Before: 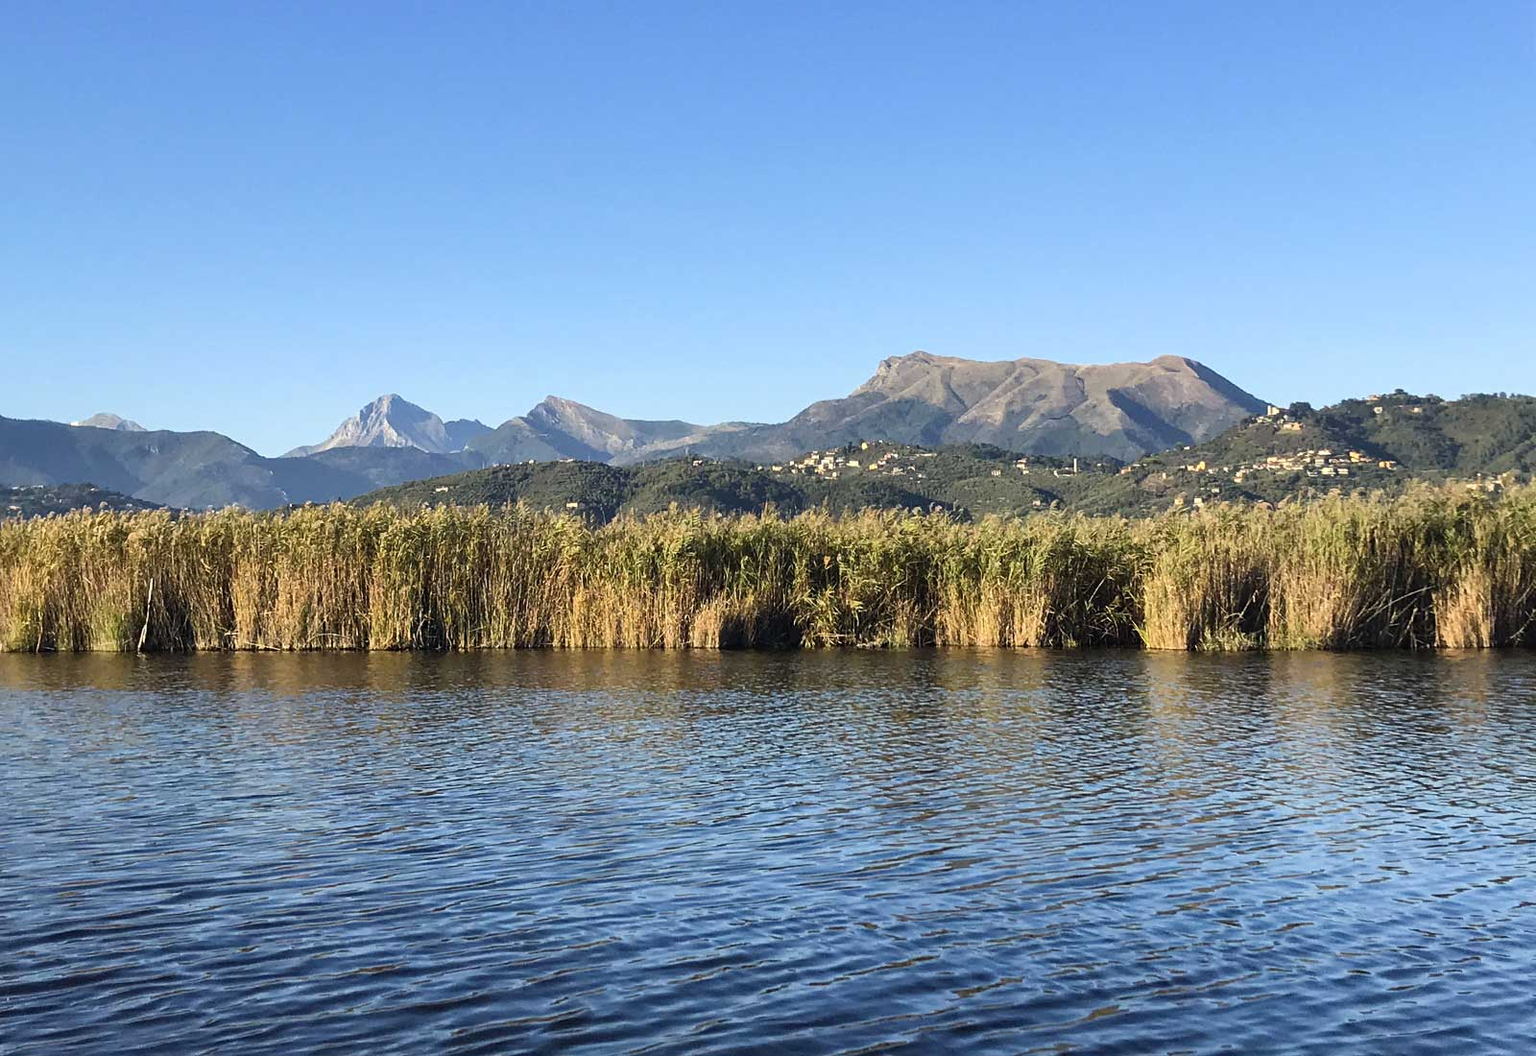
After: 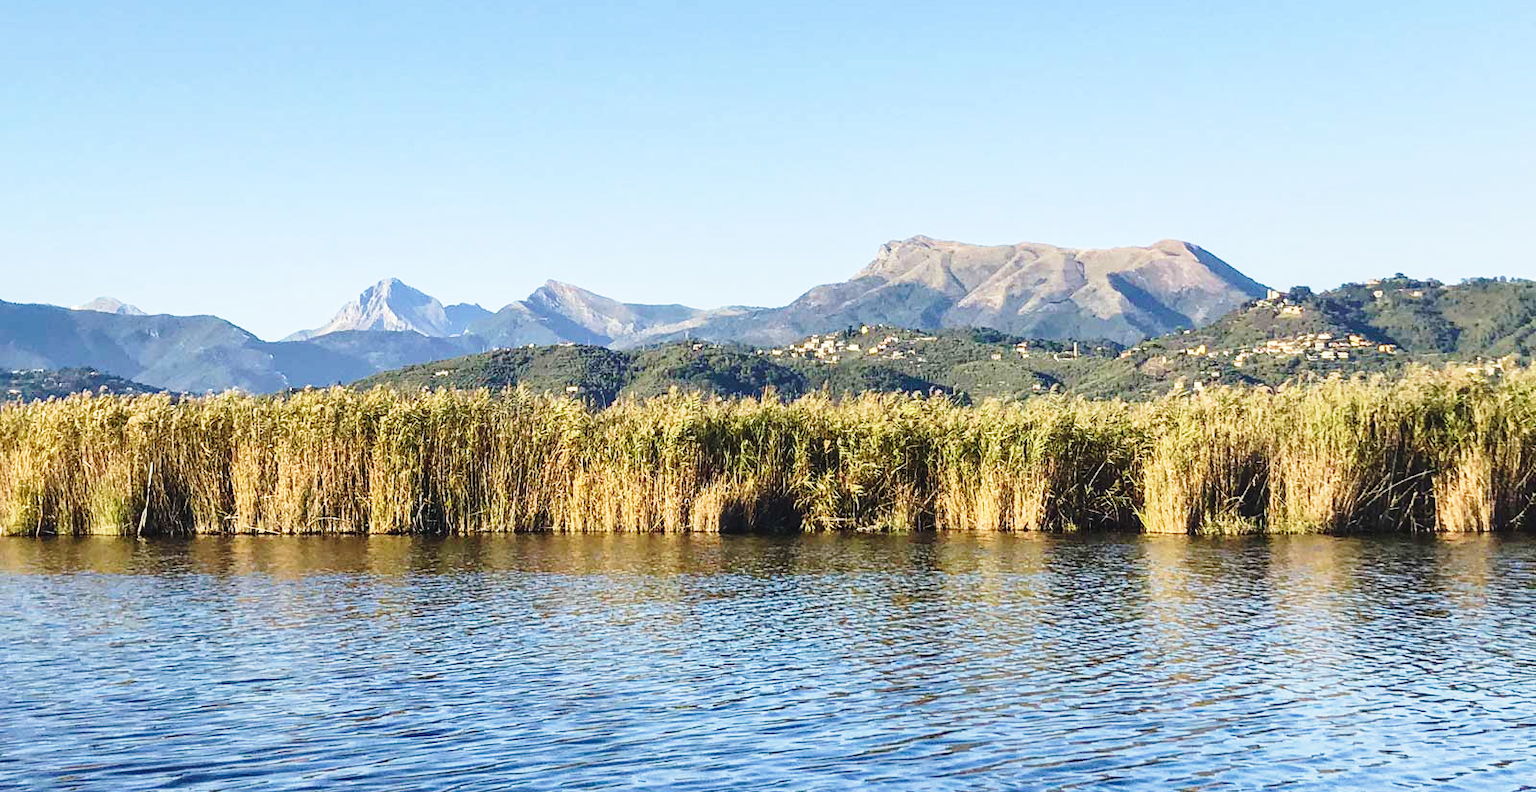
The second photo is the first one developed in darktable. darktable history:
local contrast: detail 109%
base curve: curves: ch0 [(0, 0) (0.028, 0.03) (0.121, 0.232) (0.46, 0.748) (0.859, 0.968) (1, 1)], preserve colors none
crop: top 11.026%, bottom 13.939%
velvia: on, module defaults
